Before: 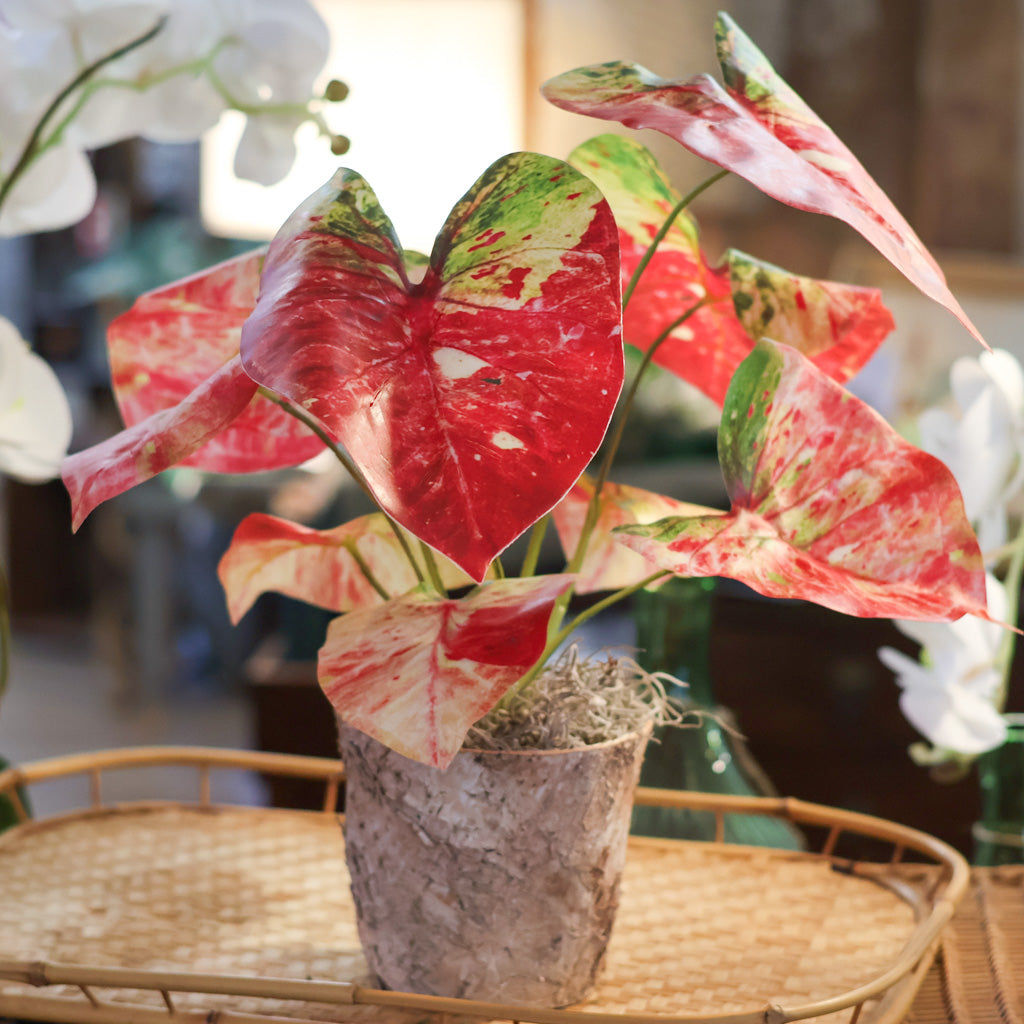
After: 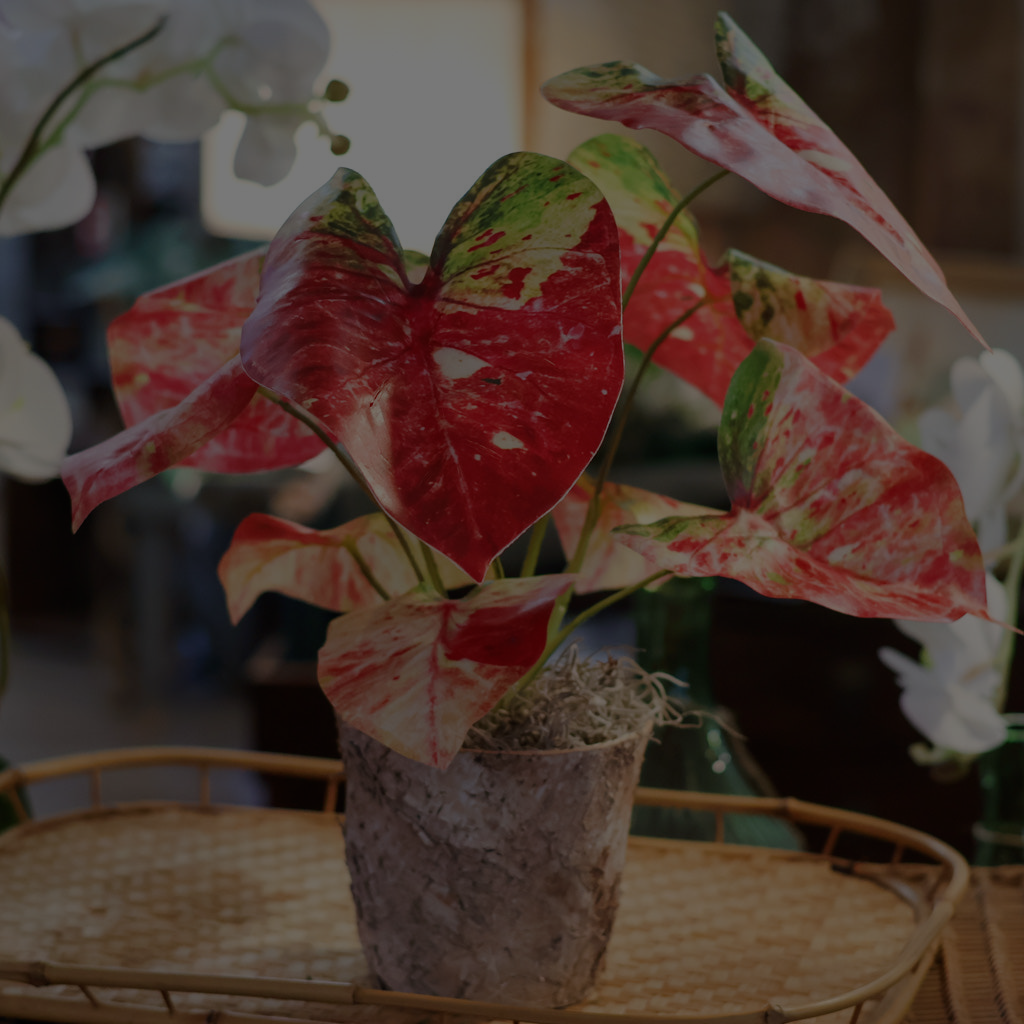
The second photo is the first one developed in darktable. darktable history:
exposure: exposure -2.41 EV, compensate exposure bias true, compensate highlight preservation false
